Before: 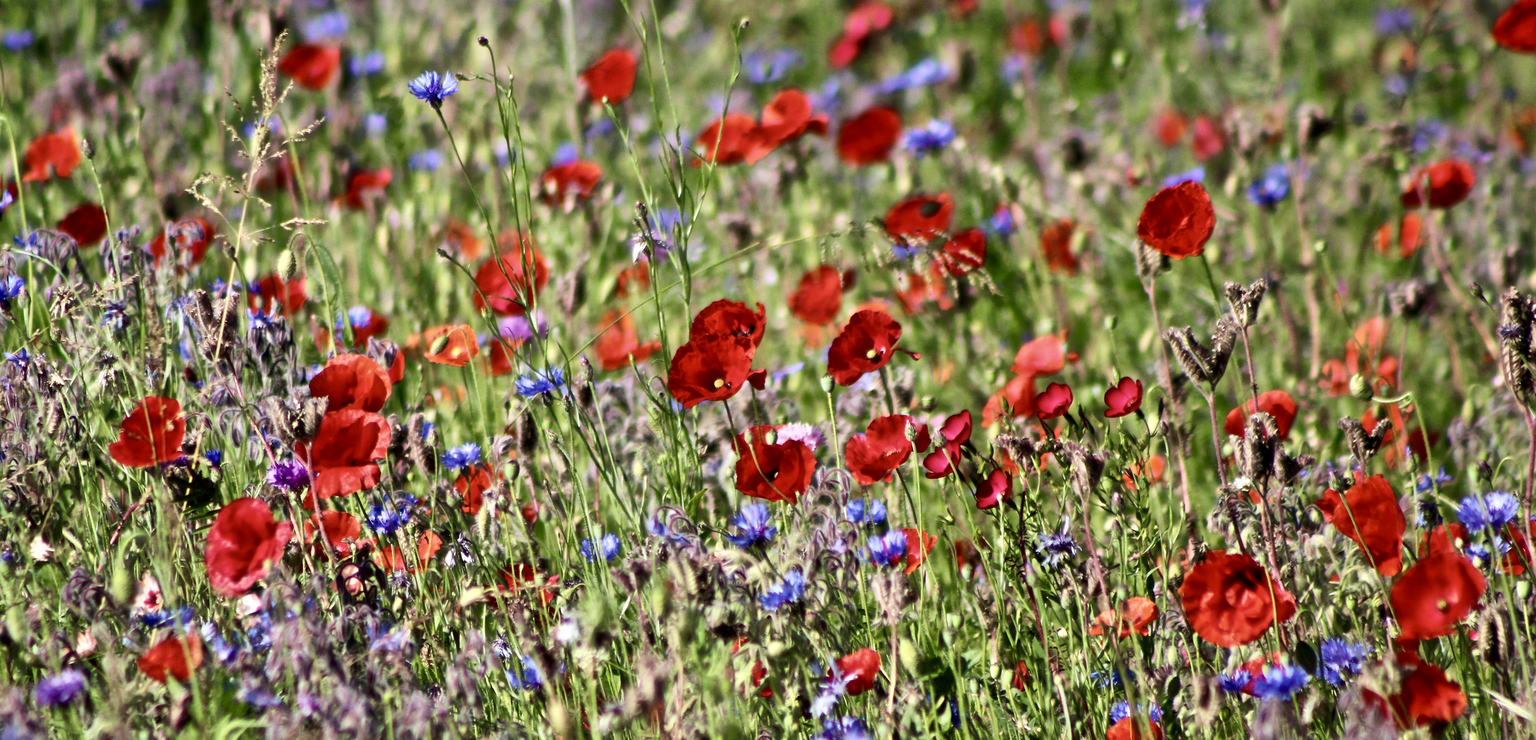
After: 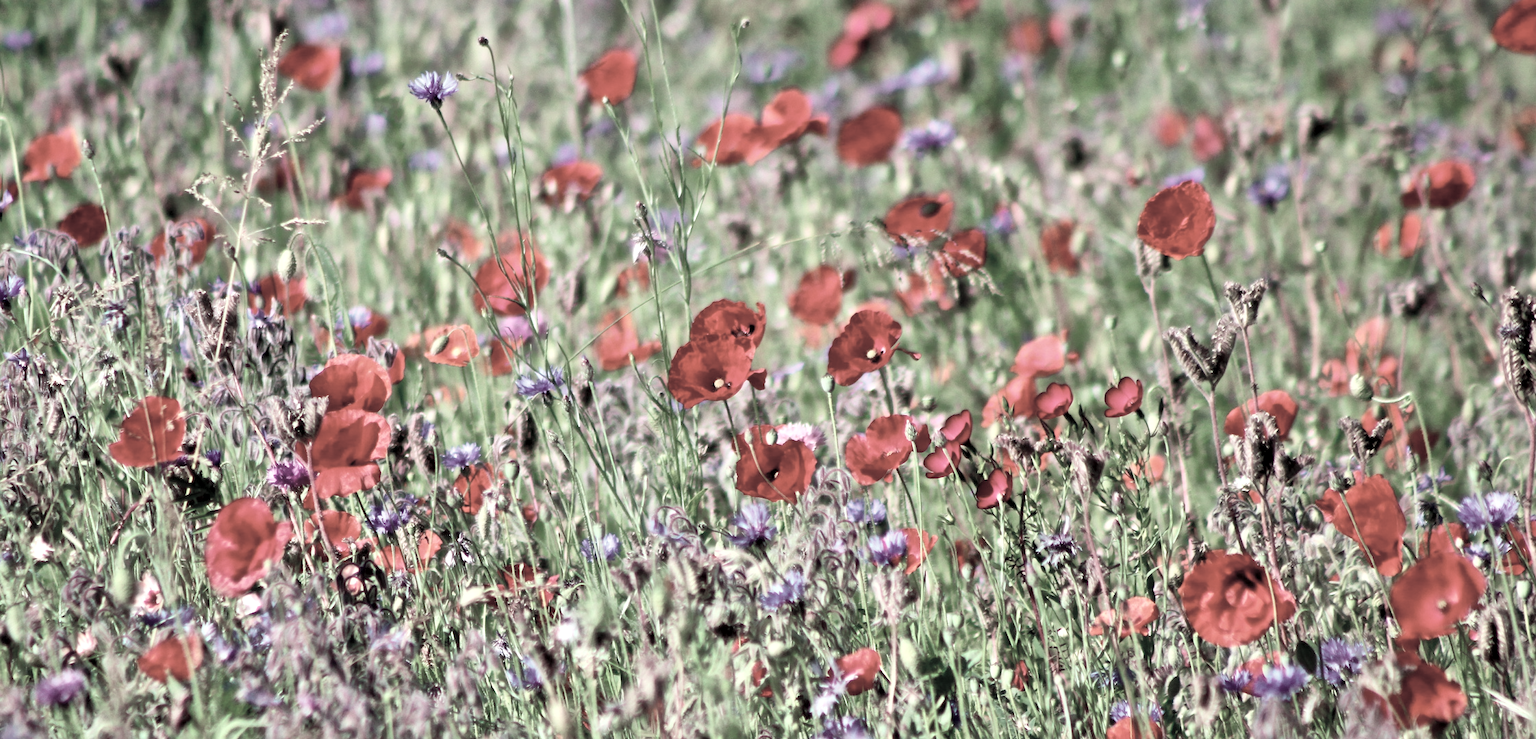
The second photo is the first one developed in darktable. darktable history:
exposure: black level correction 0.001, exposure 0.14 EV, compensate highlight preservation false
color contrast: blue-yellow contrast 0.62
contrast brightness saturation: brightness 0.18, saturation -0.5
